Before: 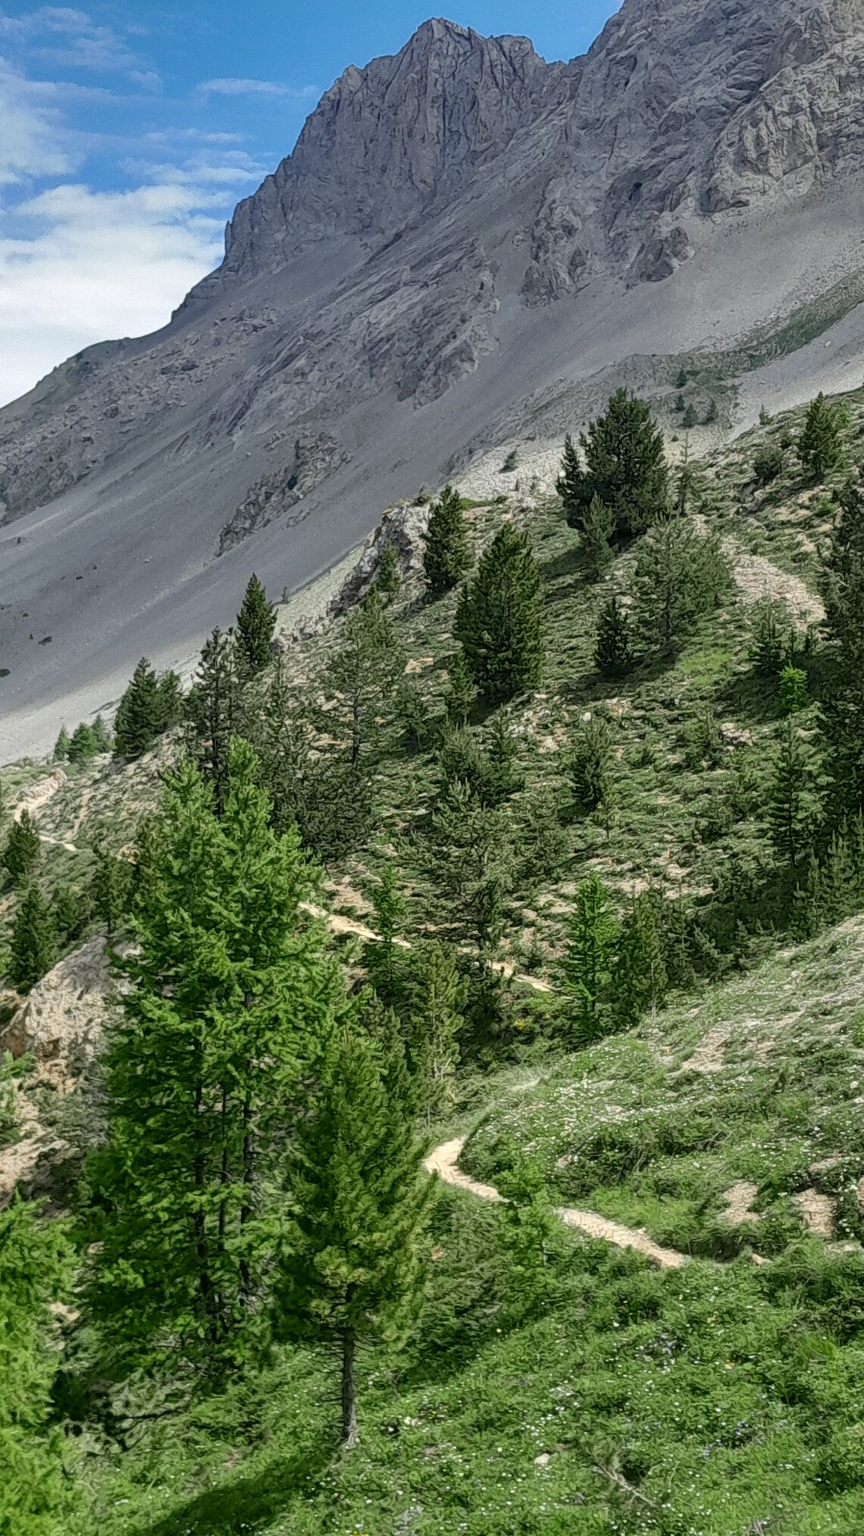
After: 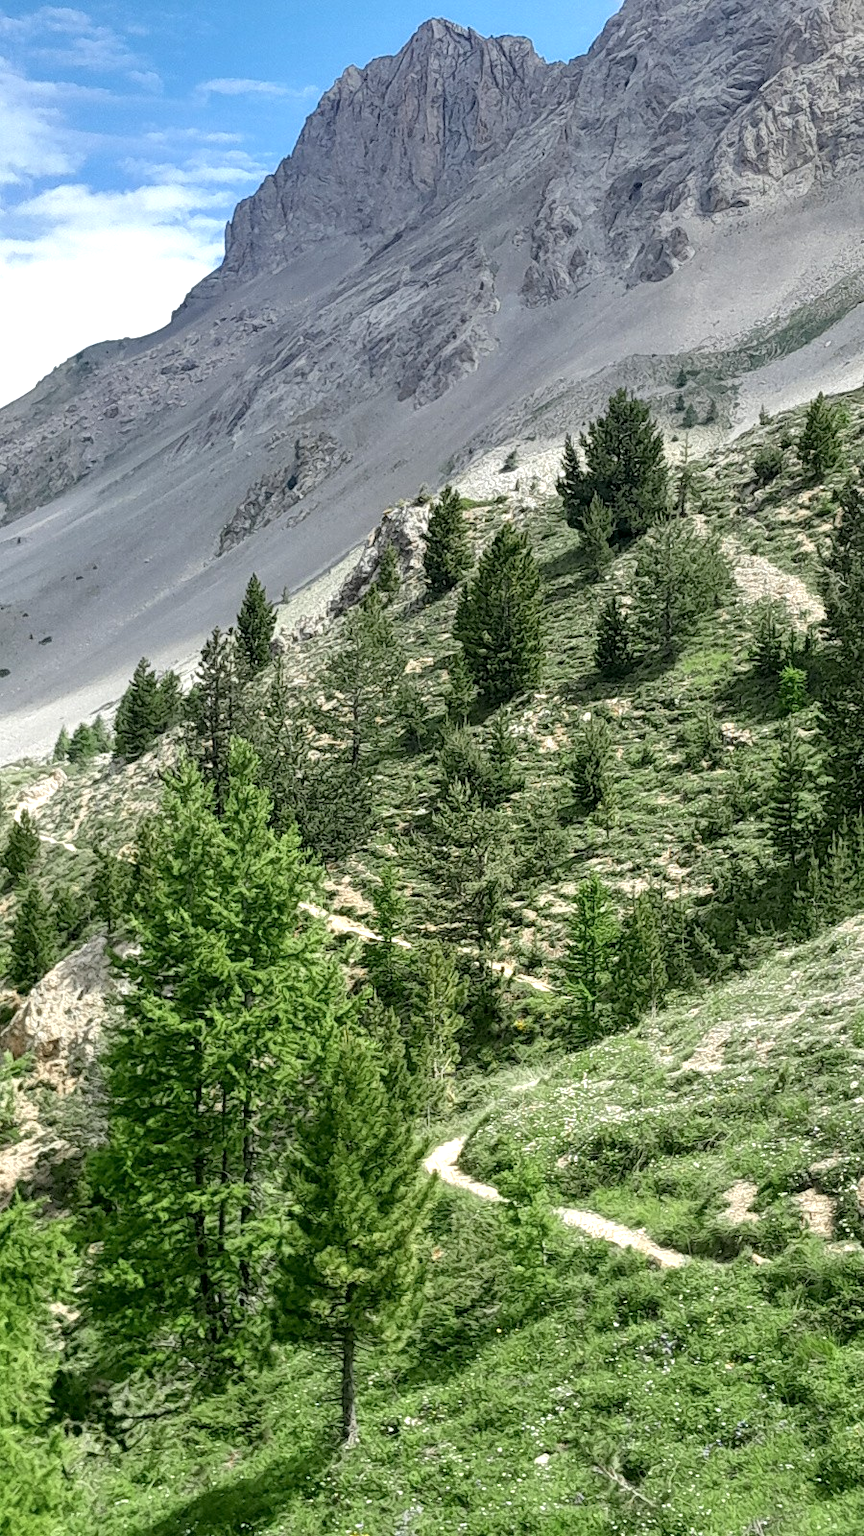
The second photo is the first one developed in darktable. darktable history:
exposure: black level correction 0.002, exposure 0.676 EV, compensate highlight preservation false
contrast brightness saturation: saturation -0.102
